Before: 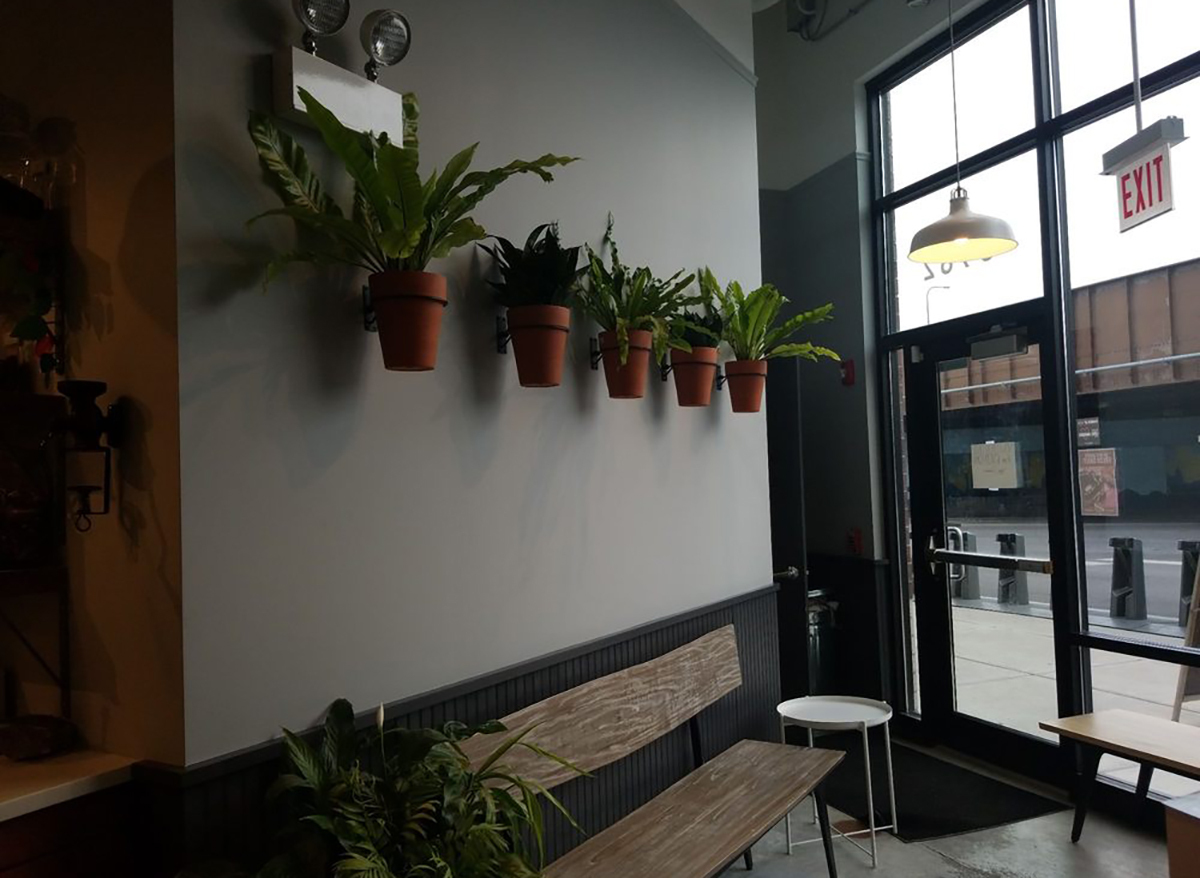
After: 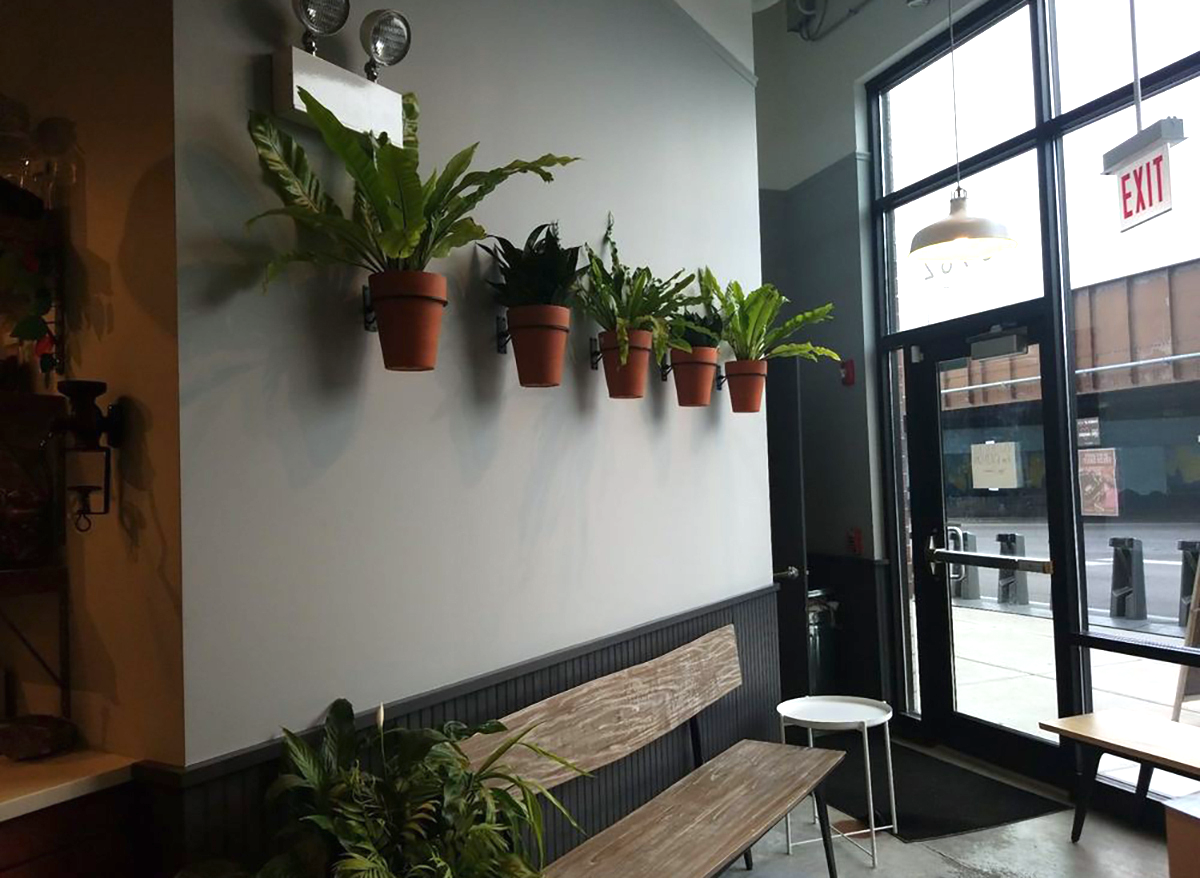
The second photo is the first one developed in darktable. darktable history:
exposure: black level correction 0, exposure 1 EV, compensate highlight preservation false
white balance: red 0.986, blue 1.01
